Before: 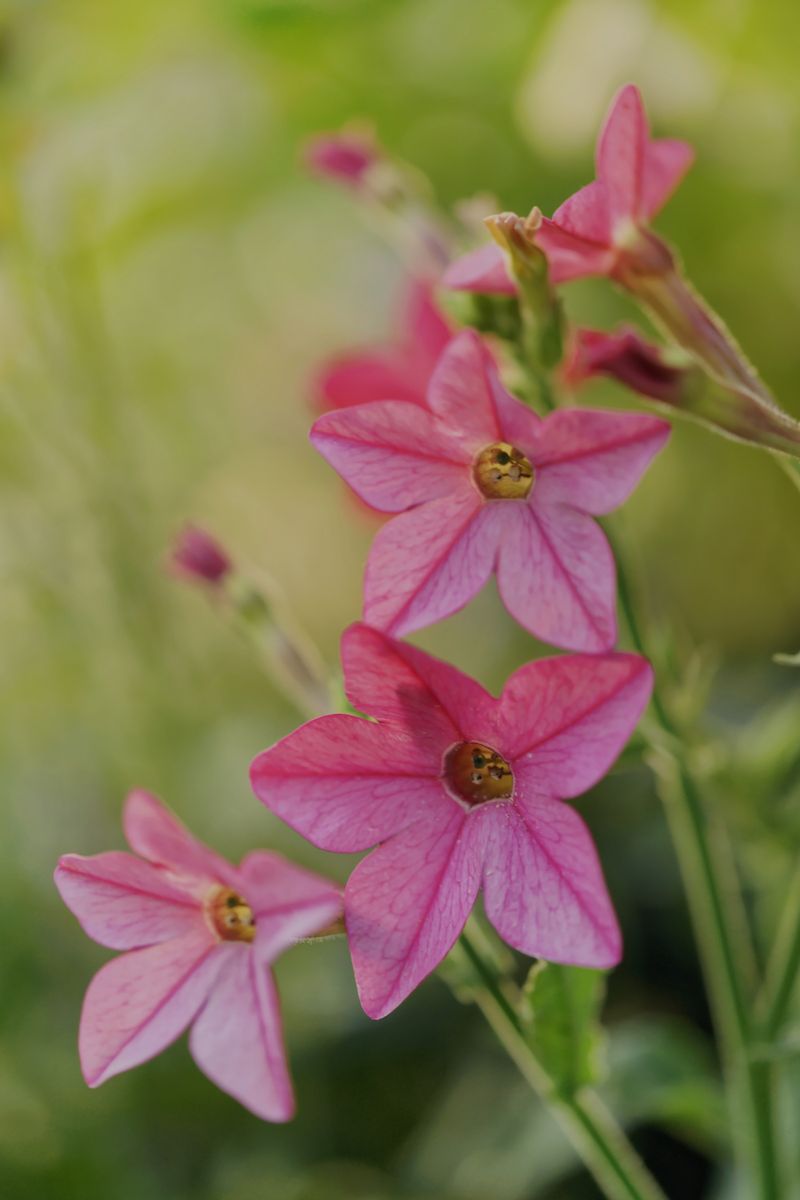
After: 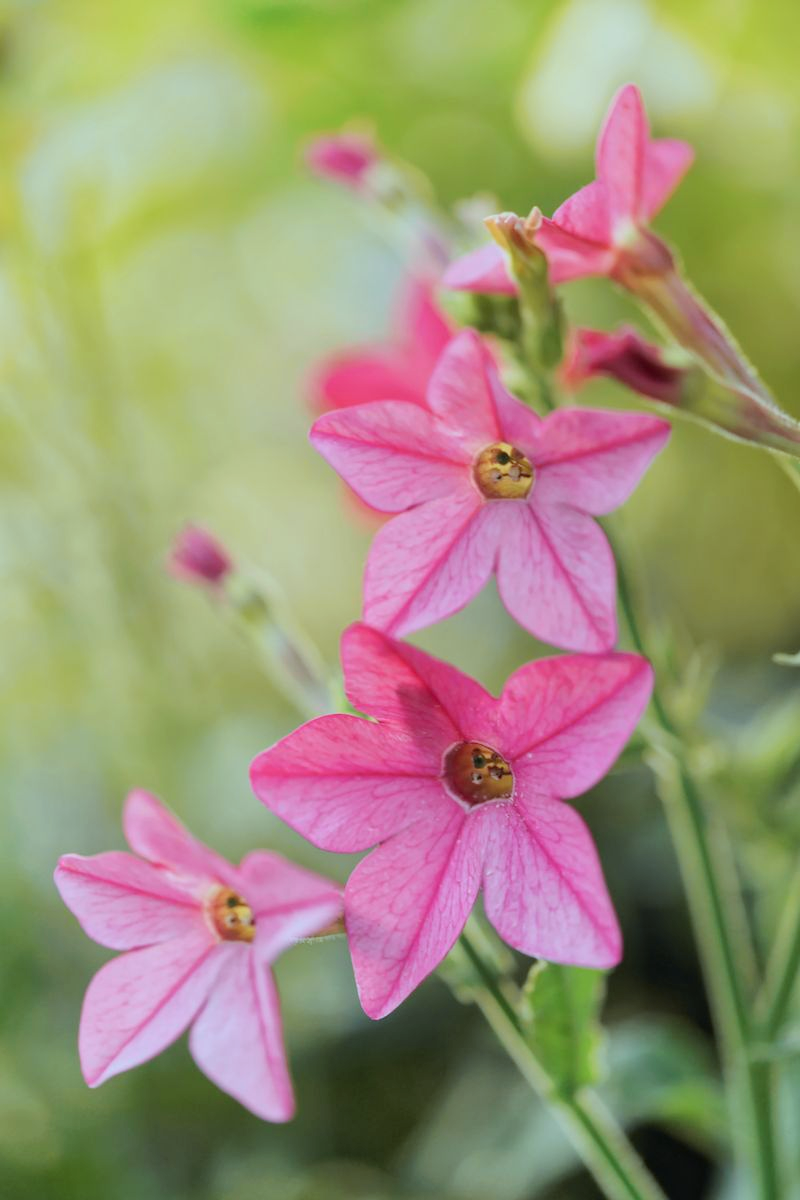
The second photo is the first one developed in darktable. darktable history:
tone curve: curves: ch0 [(0, 0.013) (0.036, 0.035) (0.274, 0.288) (0.504, 0.536) (0.844, 0.84) (1, 0.97)]; ch1 [(0, 0) (0.389, 0.403) (0.462, 0.48) (0.499, 0.5) (0.522, 0.534) (0.567, 0.588) (0.626, 0.645) (0.749, 0.781) (1, 1)]; ch2 [(0, 0) (0.457, 0.486) (0.5, 0.501) (0.533, 0.539) (0.599, 0.6) (0.704, 0.732) (1, 1)], color space Lab, independent channels, preserve colors none
color correction: highlights a* -10.69, highlights b* -19.82
exposure: exposure 0.607 EV, compensate exposure bias true, compensate highlight preservation false
